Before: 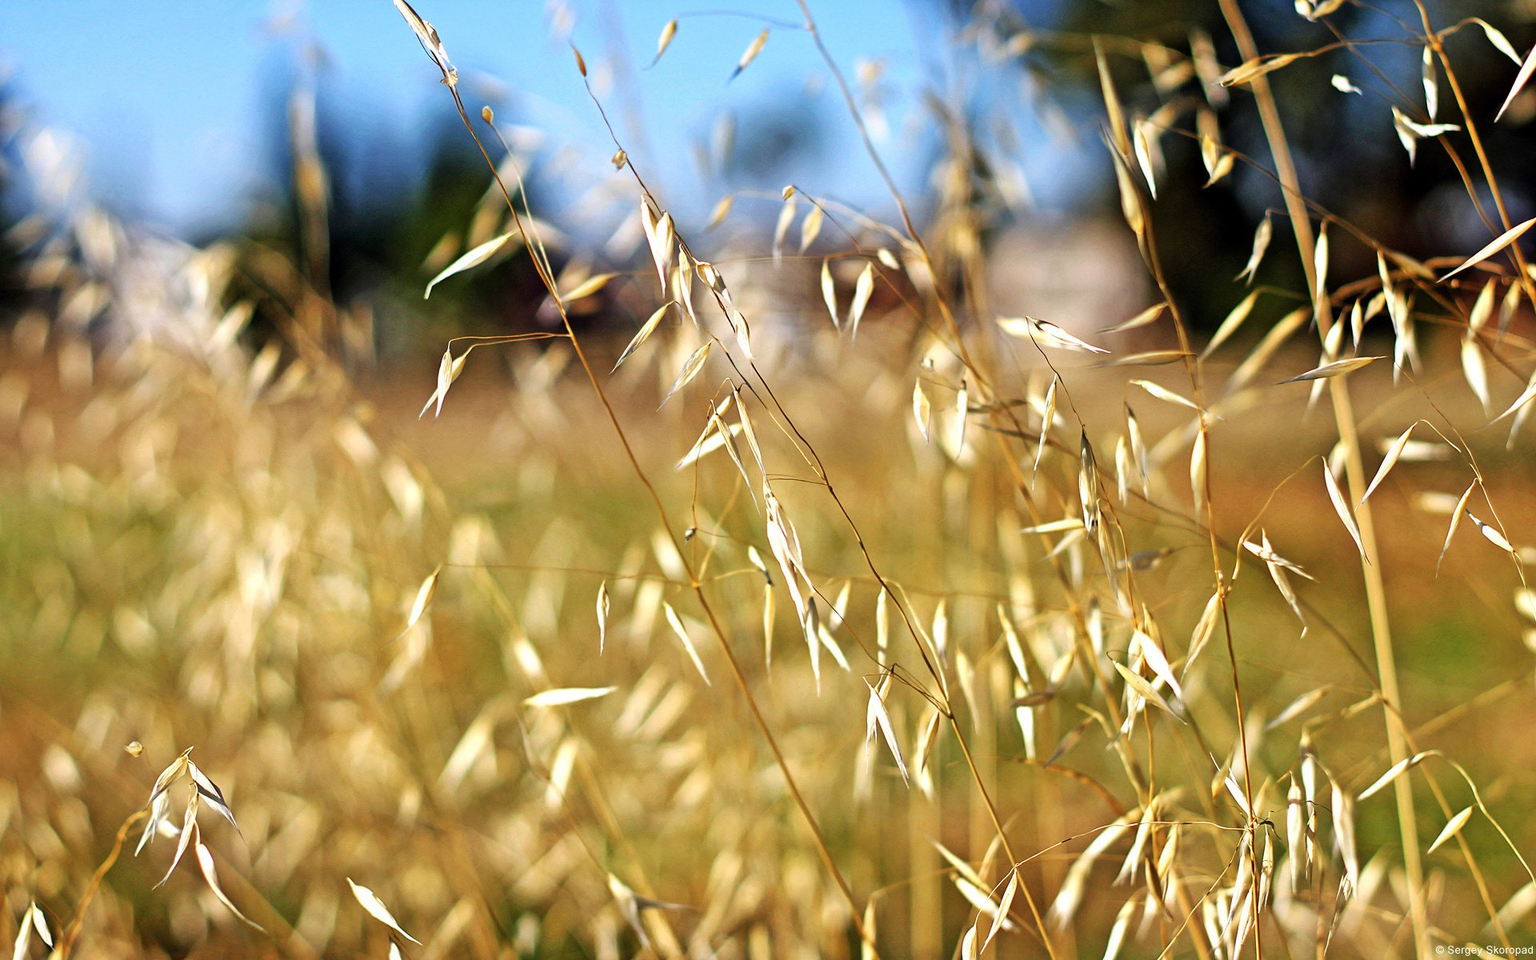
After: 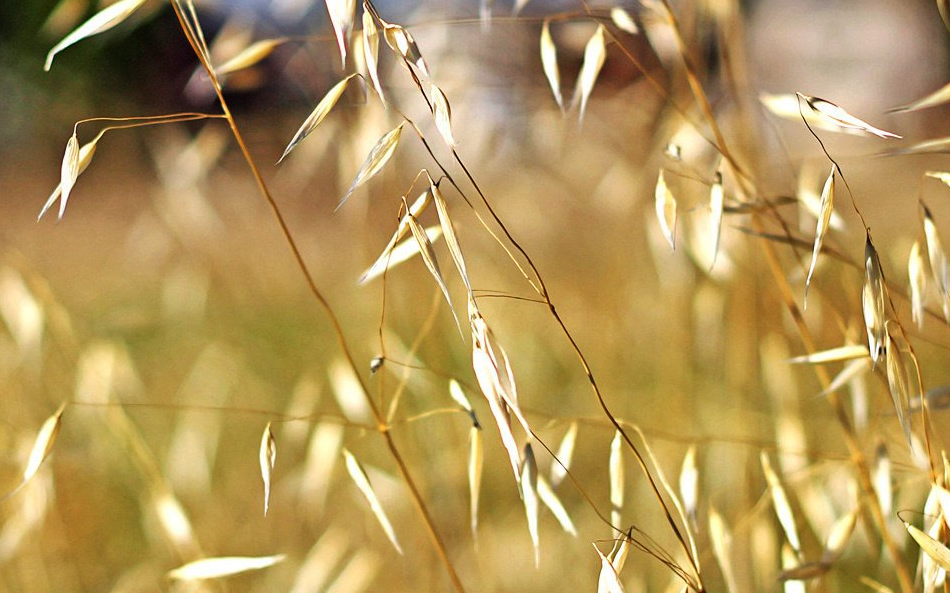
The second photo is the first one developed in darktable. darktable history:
crop: left 25.316%, top 25.267%, right 25.155%, bottom 25.238%
